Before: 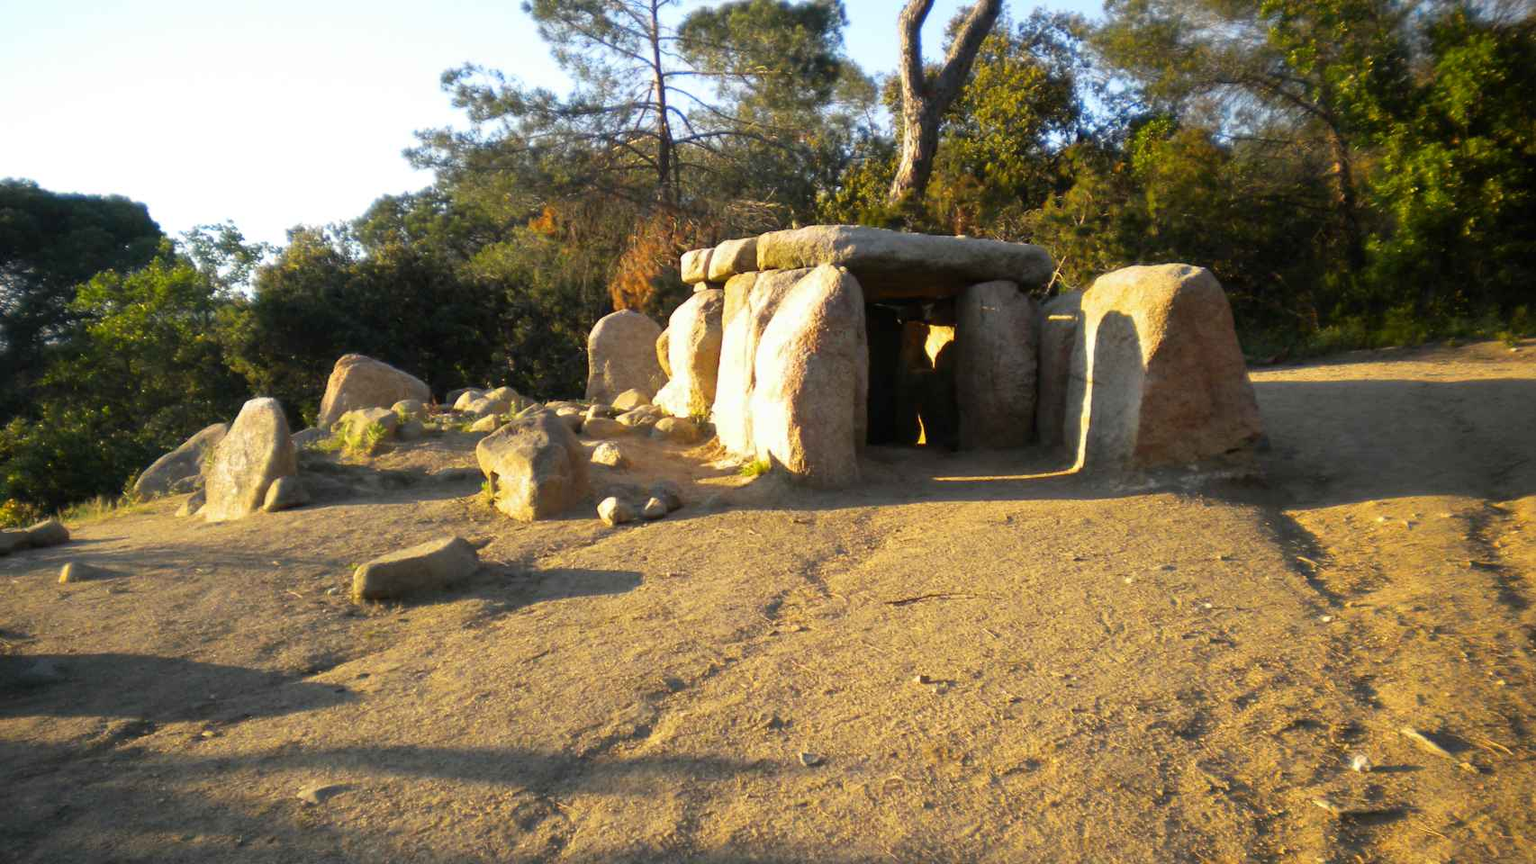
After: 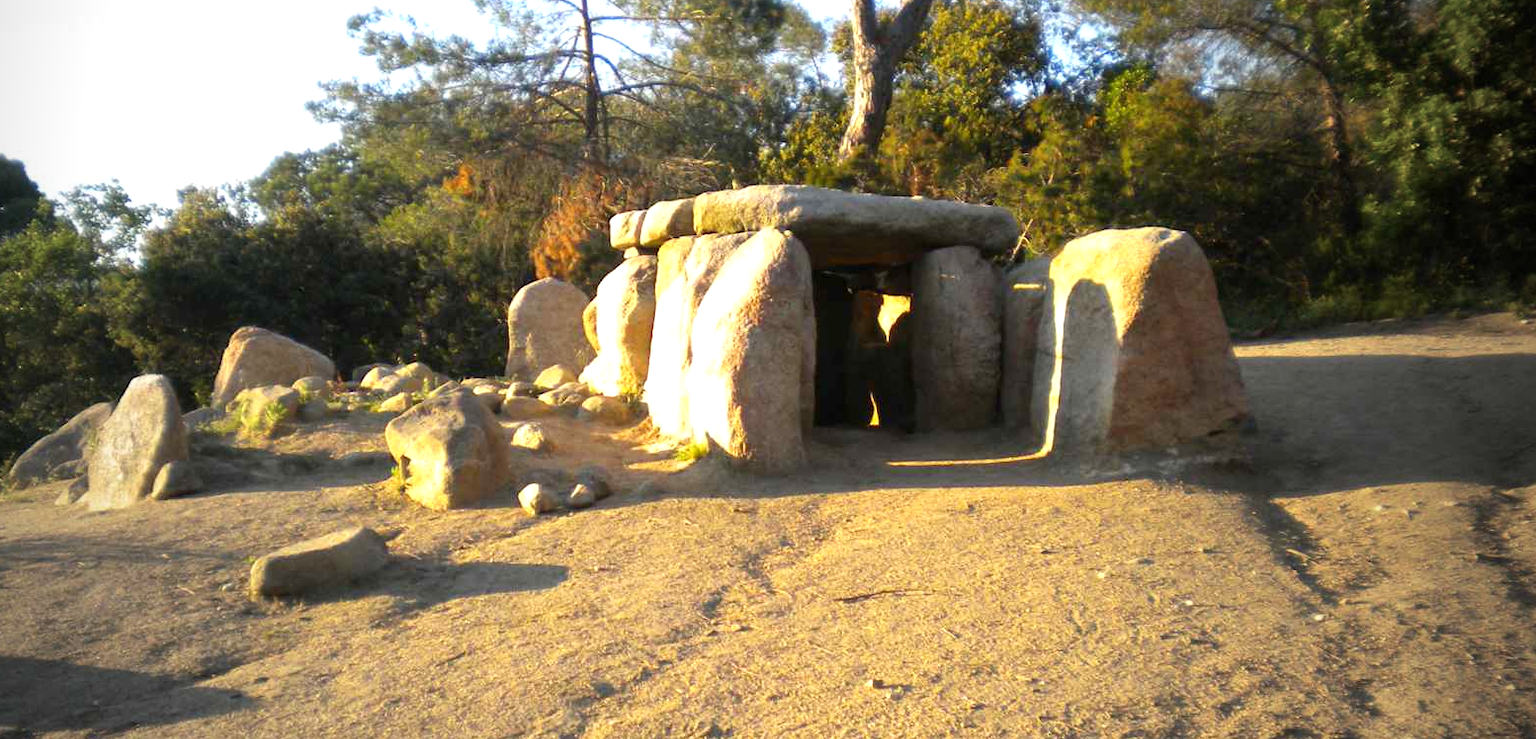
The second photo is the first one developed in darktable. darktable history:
exposure: exposure 0.493 EV, compensate highlight preservation false
crop: left 8.155%, top 6.611%, bottom 15.385%
vignetting: fall-off start 72.14%, fall-off radius 108.07%, brightness -0.713, saturation -0.488, center (-0.054, -0.359), width/height ratio 0.729
